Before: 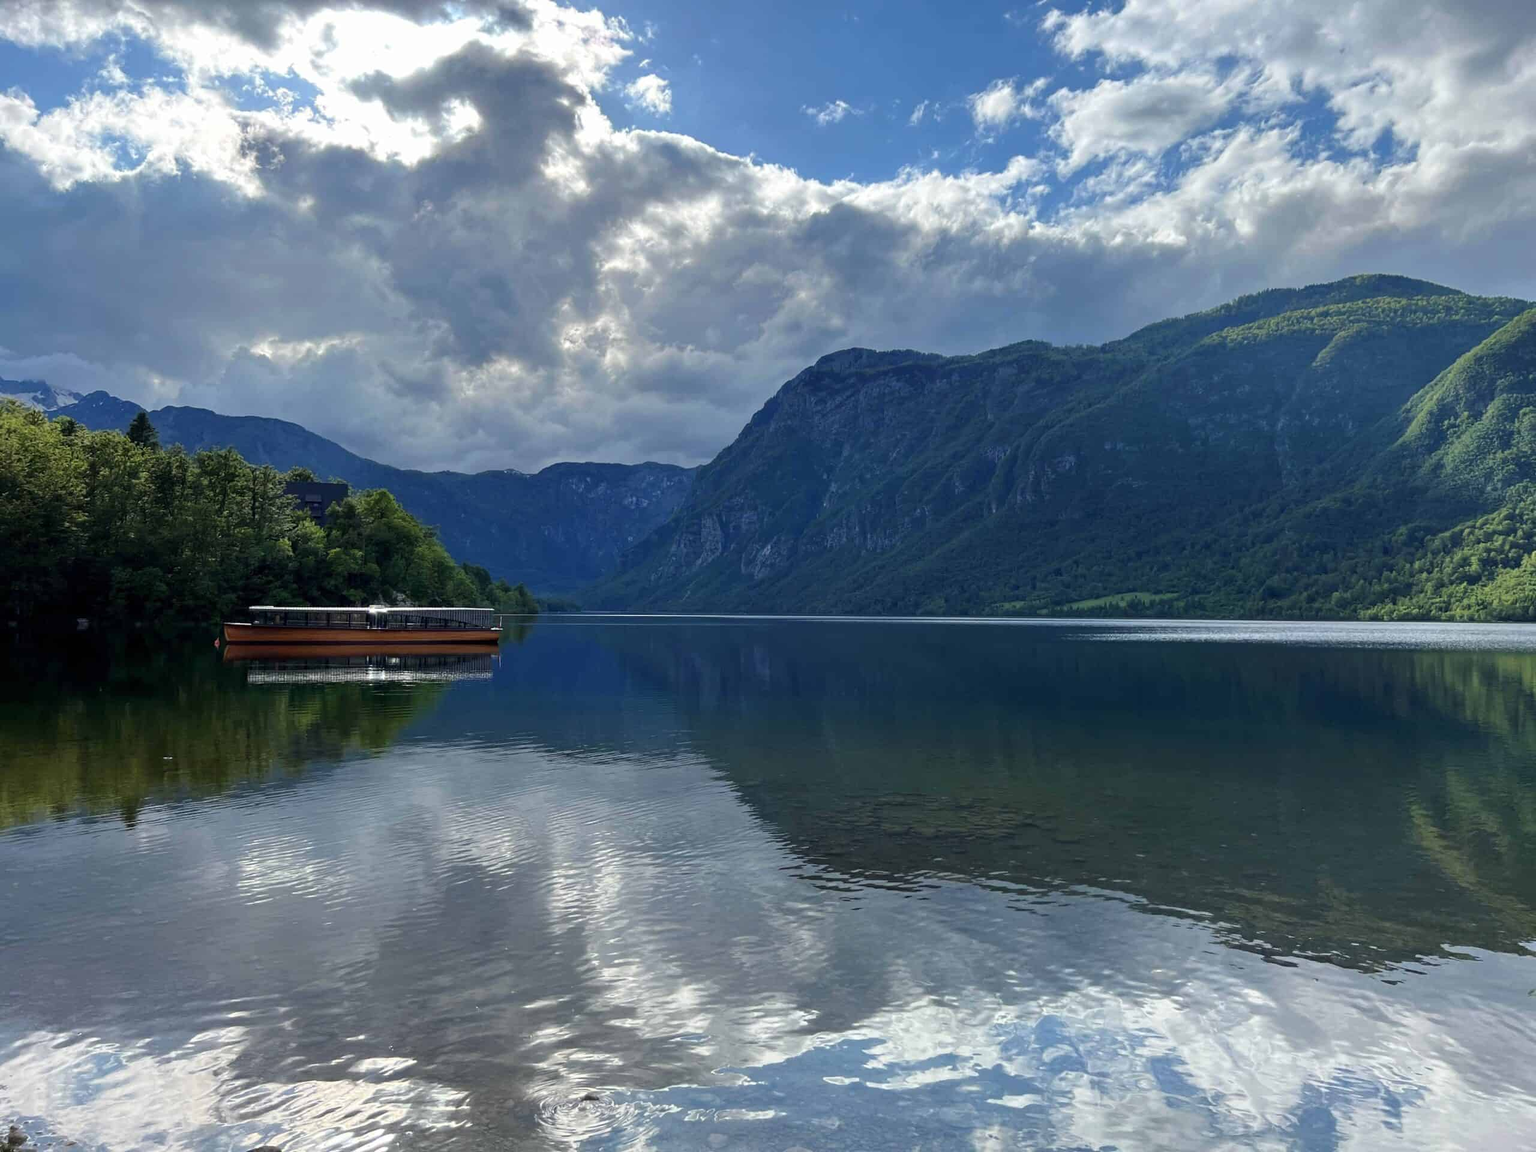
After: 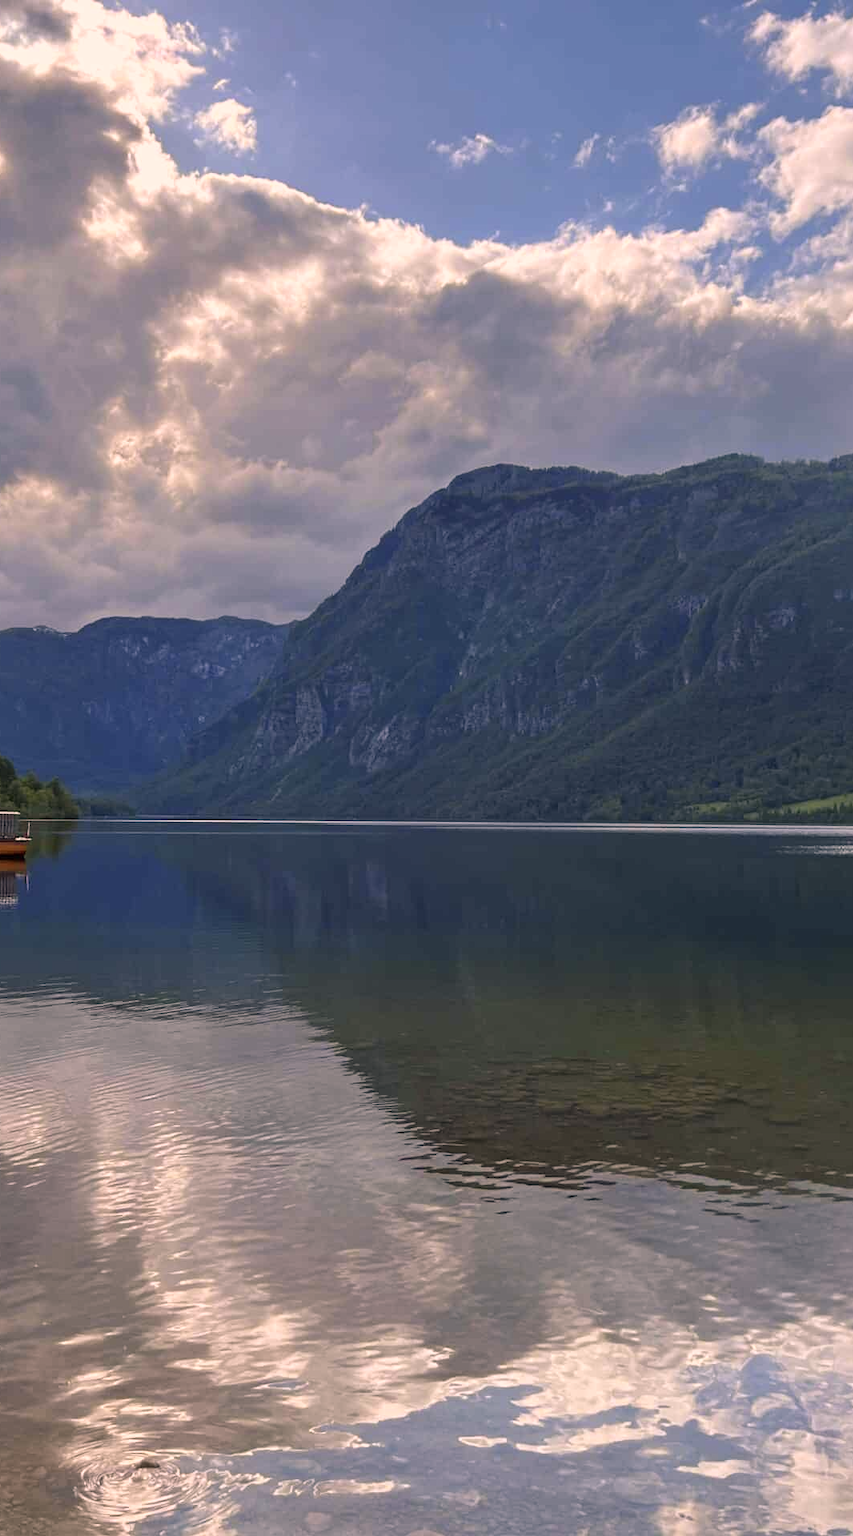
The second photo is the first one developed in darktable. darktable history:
white balance: red 1.009, blue 1.027
crop: left 31.229%, right 27.105%
color balance rgb: shadows lift › luminance -5%, shadows lift › chroma 1.1%, shadows lift › hue 219°, power › luminance 10%, power › chroma 2.83%, power › hue 60°, highlights gain › chroma 4.52%, highlights gain › hue 33.33°, saturation formula JzAzBz (2021)
